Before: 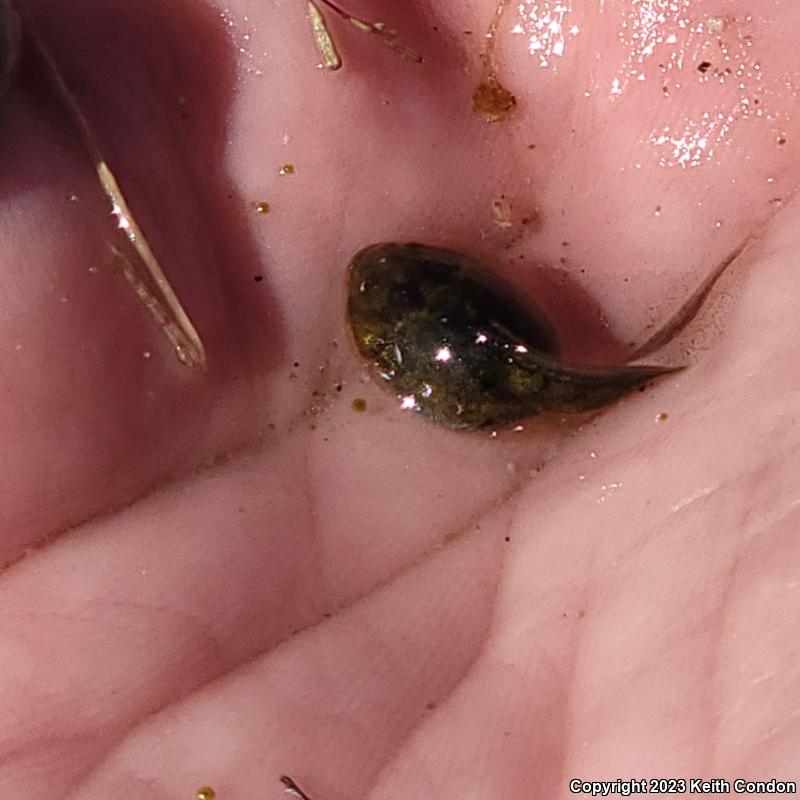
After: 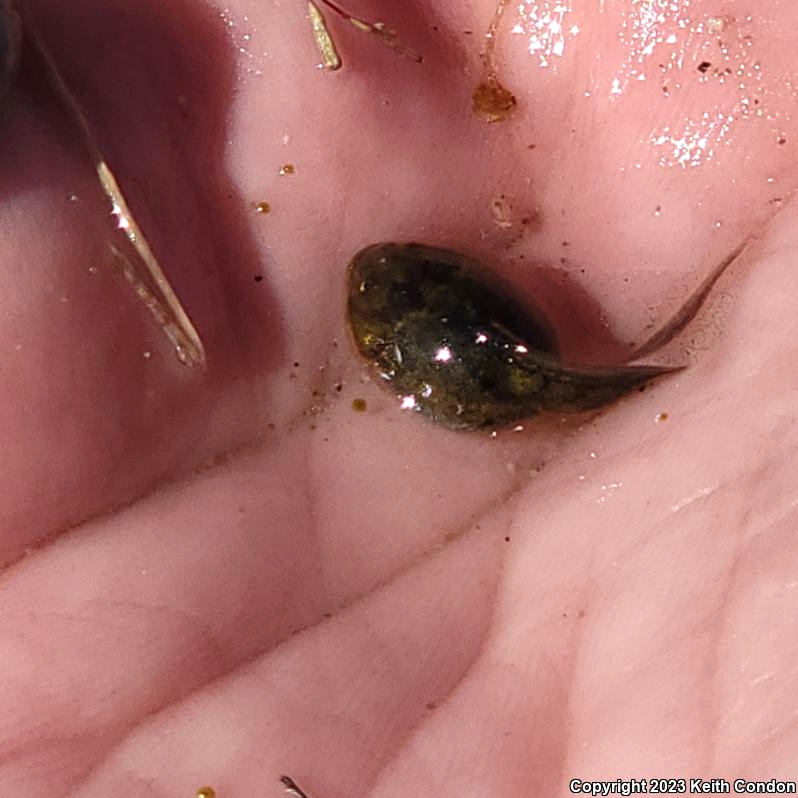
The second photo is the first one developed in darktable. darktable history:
exposure: exposure 0.191 EV, compensate highlight preservation false
crop: top 0.05%, bottom 0.098%
